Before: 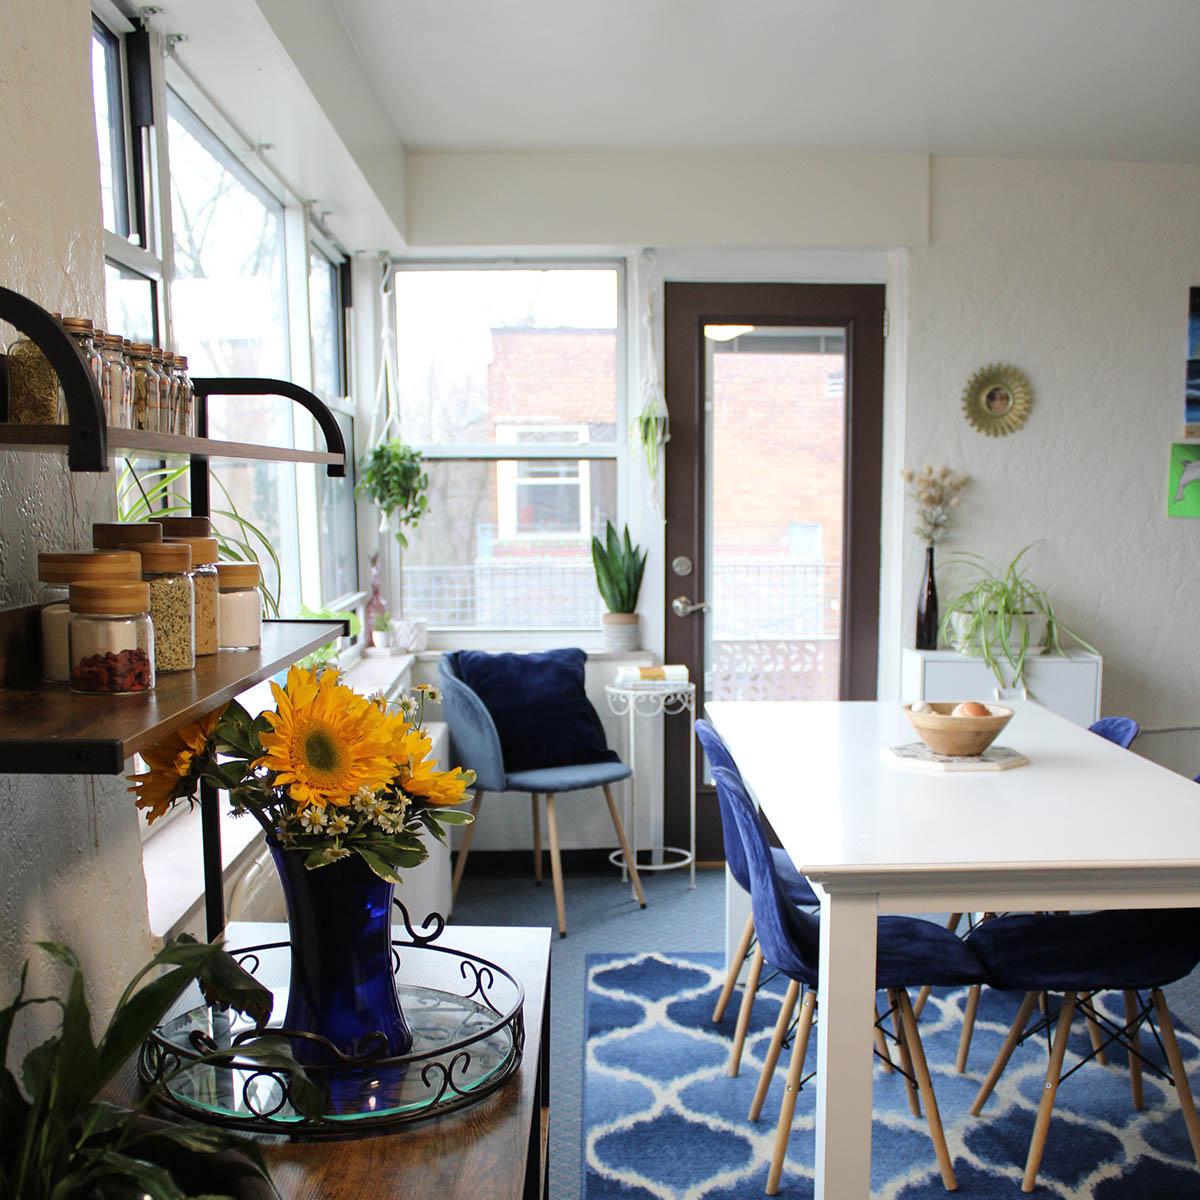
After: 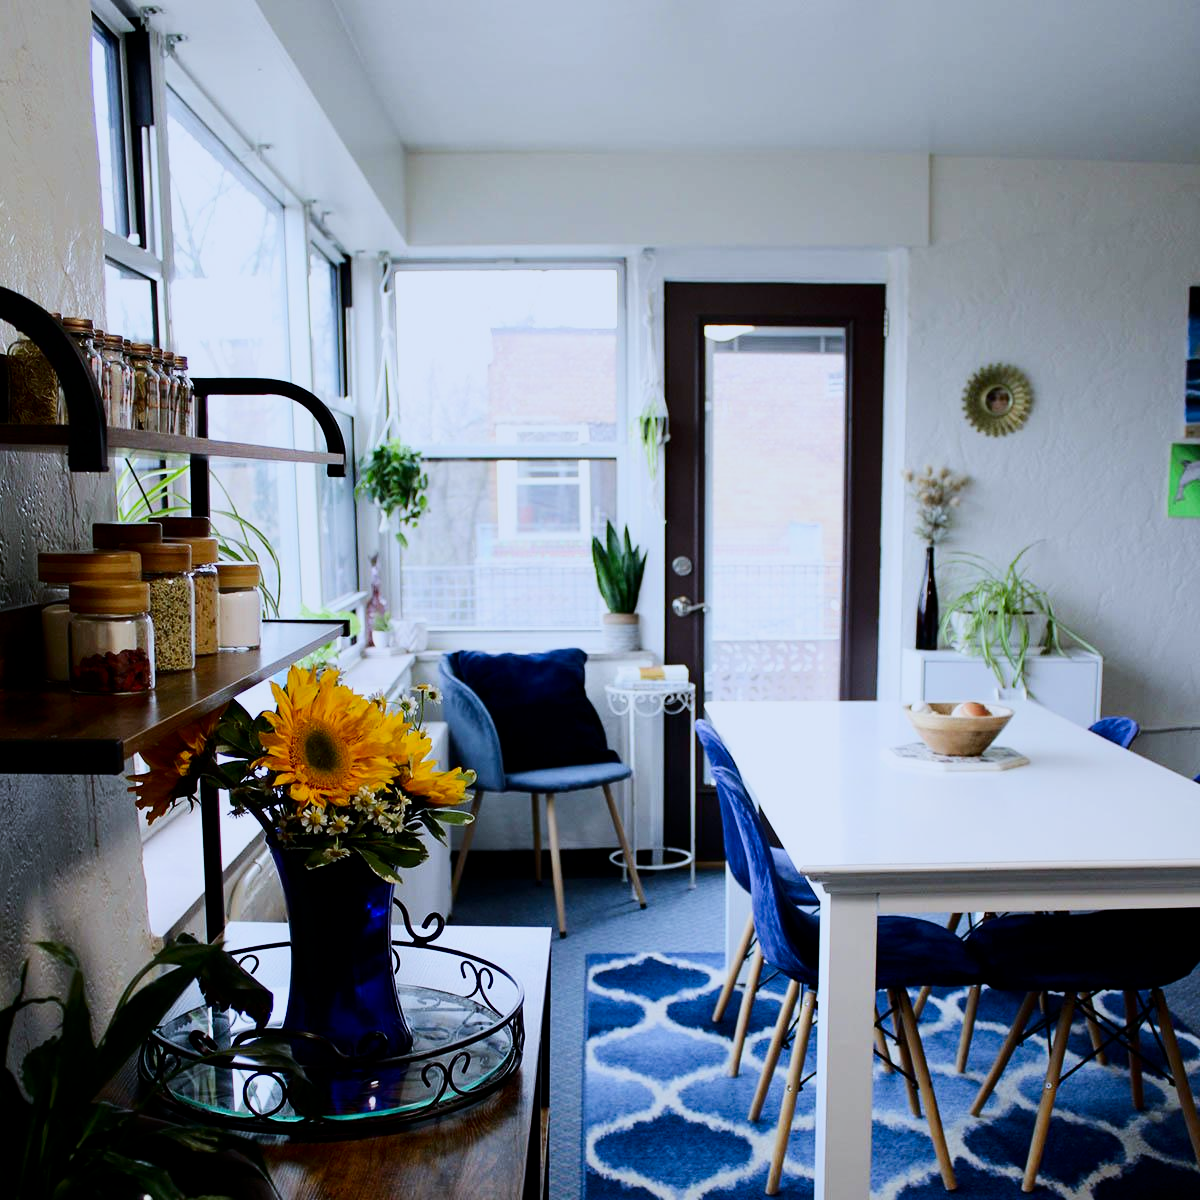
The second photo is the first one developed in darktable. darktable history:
exposure: compensate highlight preservation false
filmic rgb: black relative exposure -7.65 EV, hardness 4.02, contrast 1.1, highlights saturation mix -30%
contrast brightness saturation: contrast 0.21, brightness -0.11, saturation 0.21
white balance: red 0.926, green 1.003, blue 1.133
tone equalizer: on, module defaults
